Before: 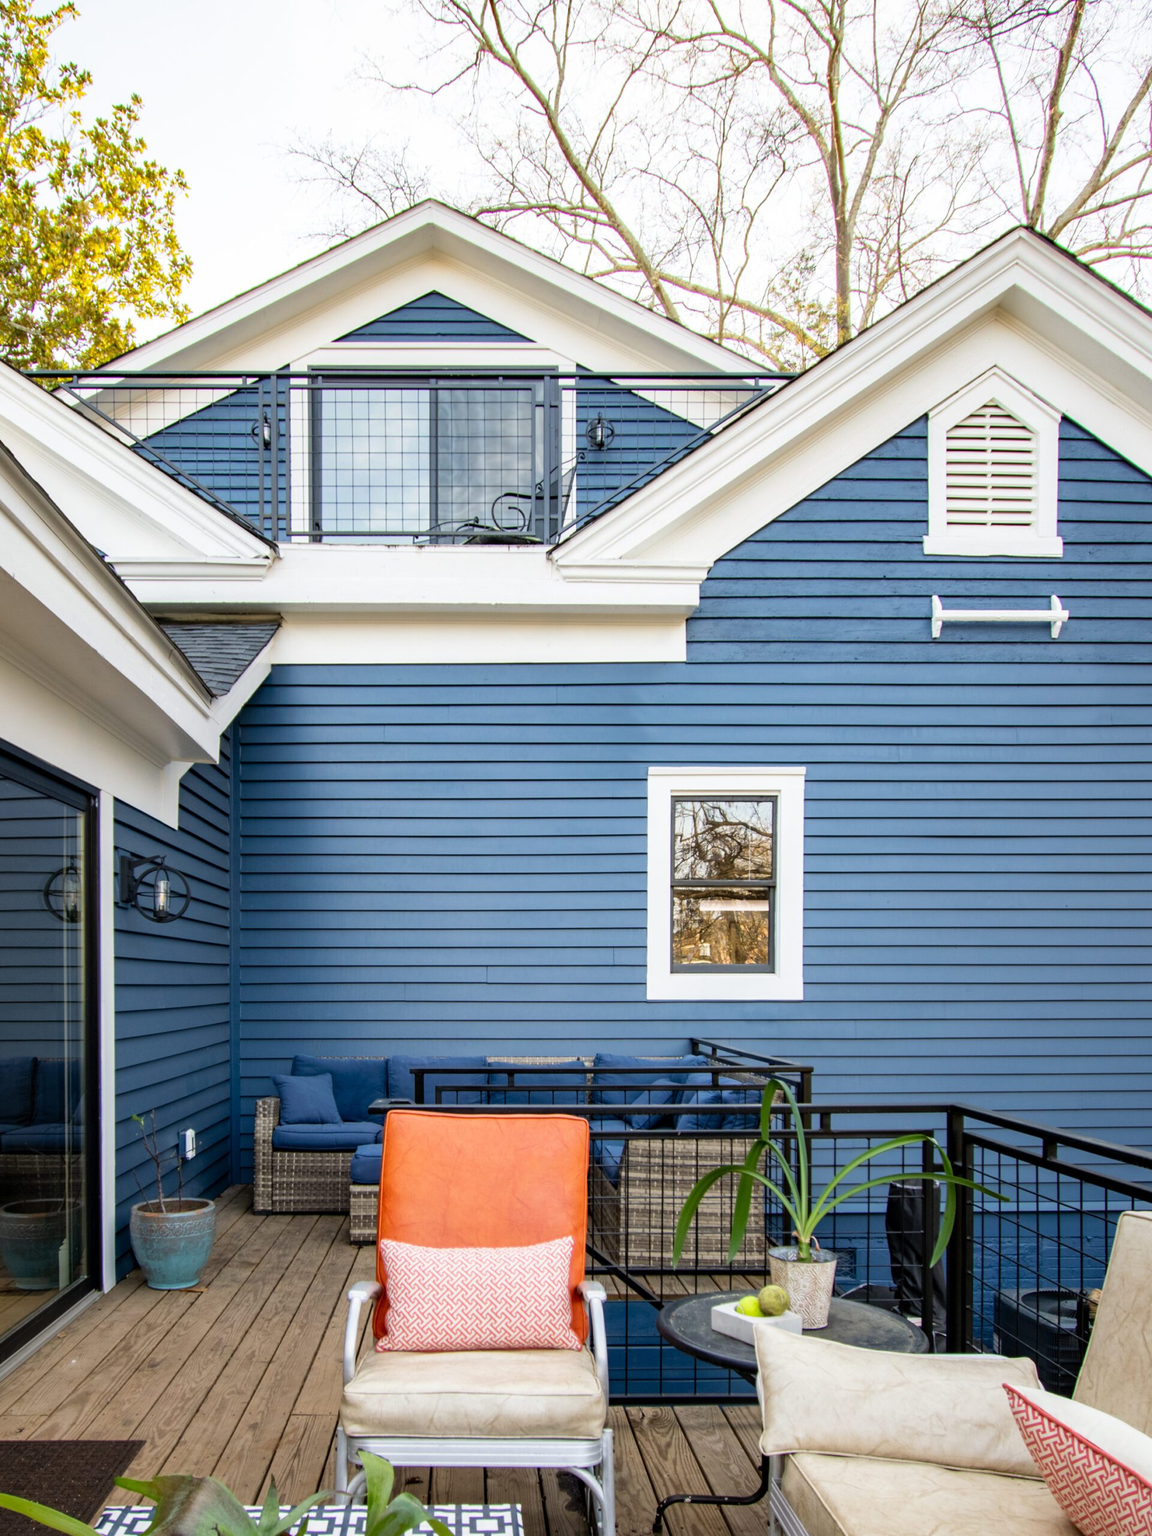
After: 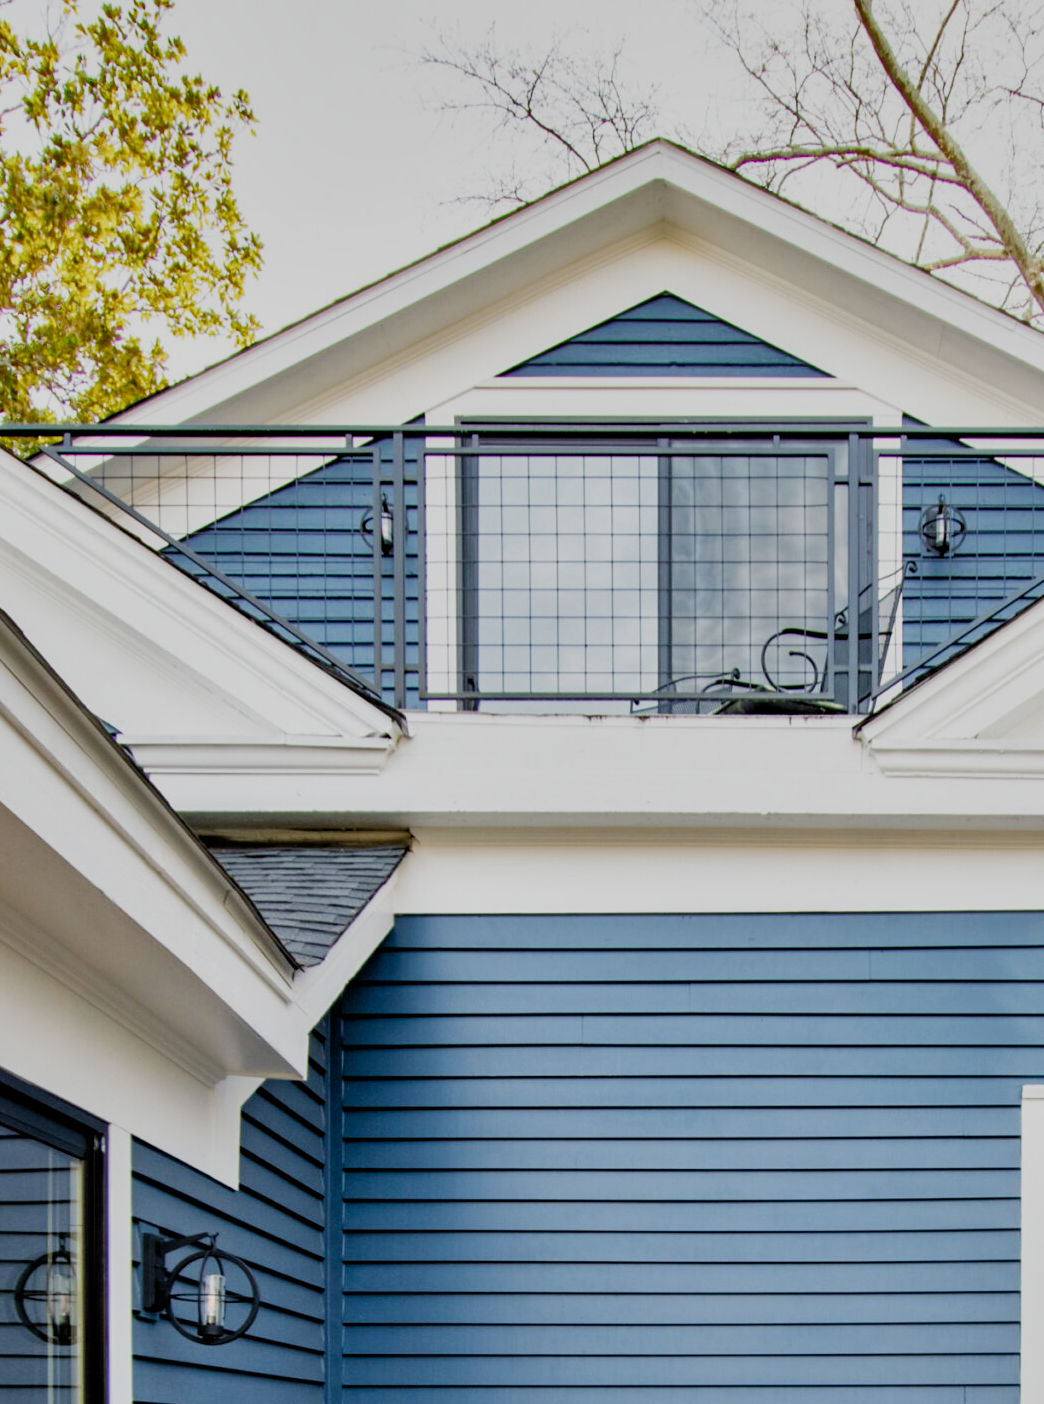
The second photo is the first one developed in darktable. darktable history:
filmic rgb: black relative exposure -7.65 EV, white relative exposure 4.56 EV, hardness 3.61, preserve chrominance no, color science v5 (2021), iterations of high-quality reconstruction 0
crop and rotate: left 3.037%, top 7.548%, right 42.571%, bottom 37.592%
shadows and highlights: shadows 58.36, soften with gaussian
exposure: black level correction 0.002, exposure 0.149 EV, compensate highlight preservation false
